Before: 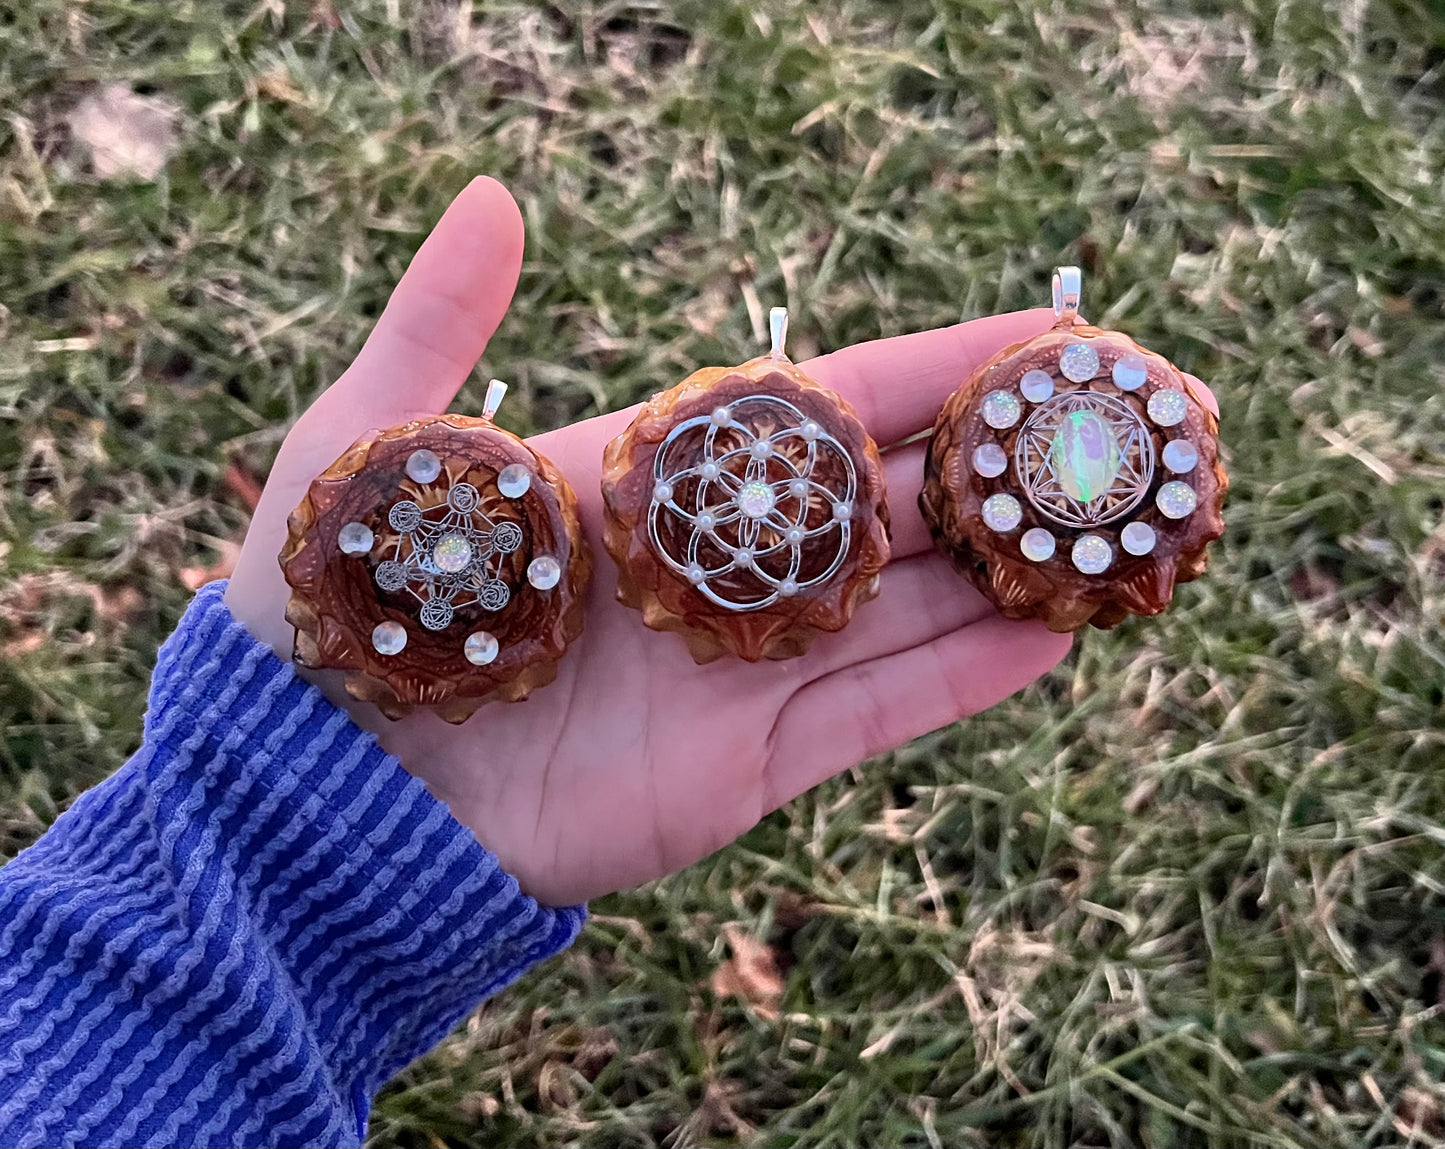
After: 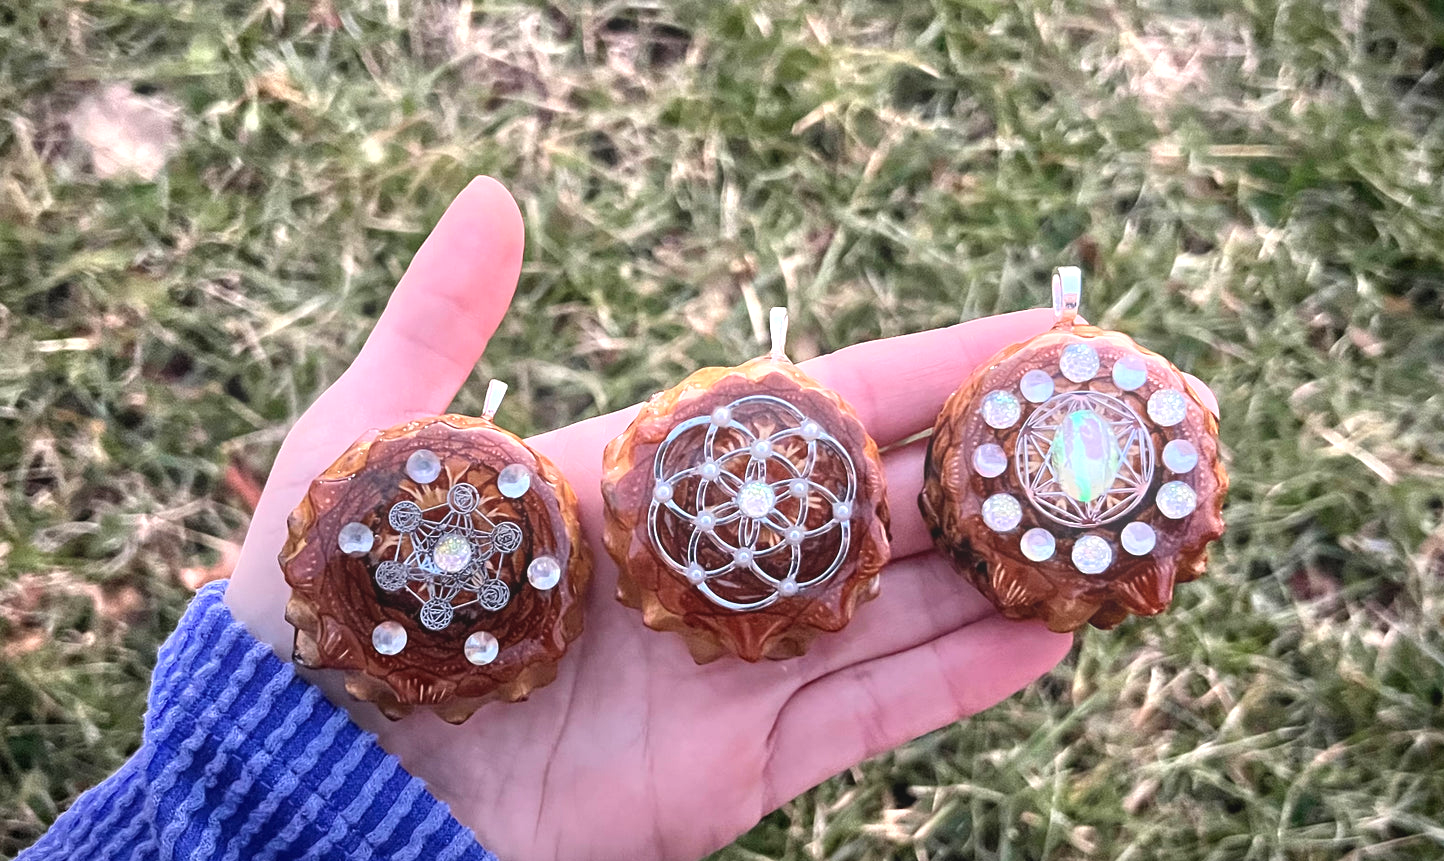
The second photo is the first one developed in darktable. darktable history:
vignetting: saturation 0, unbound false
bloom: size 16%, threshold 98%, strength 20%
crop: bottom 24.967%
local contrast: highlights 100%, shadows 100%, detail 120%, midtone range 0.2
exposure: black level correction -0.002, exposure 0.54 EV, compensate highlight preservation false
